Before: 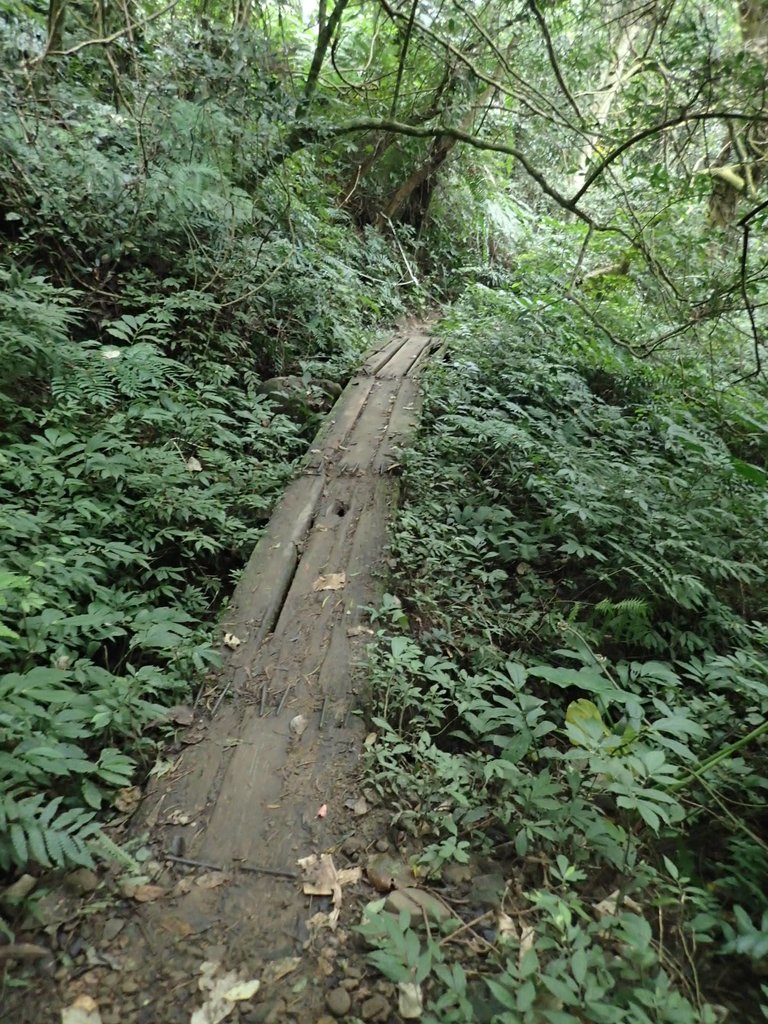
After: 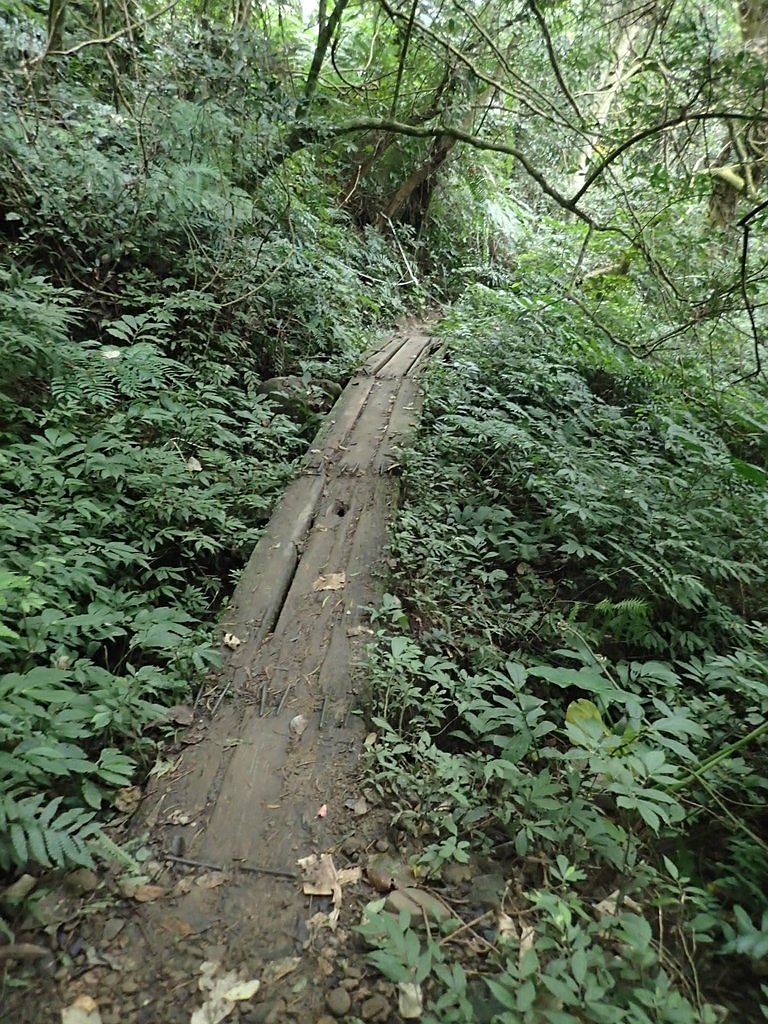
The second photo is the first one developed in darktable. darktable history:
levels: mode automatic
sharpen: radius 0.972, amount 0.613
